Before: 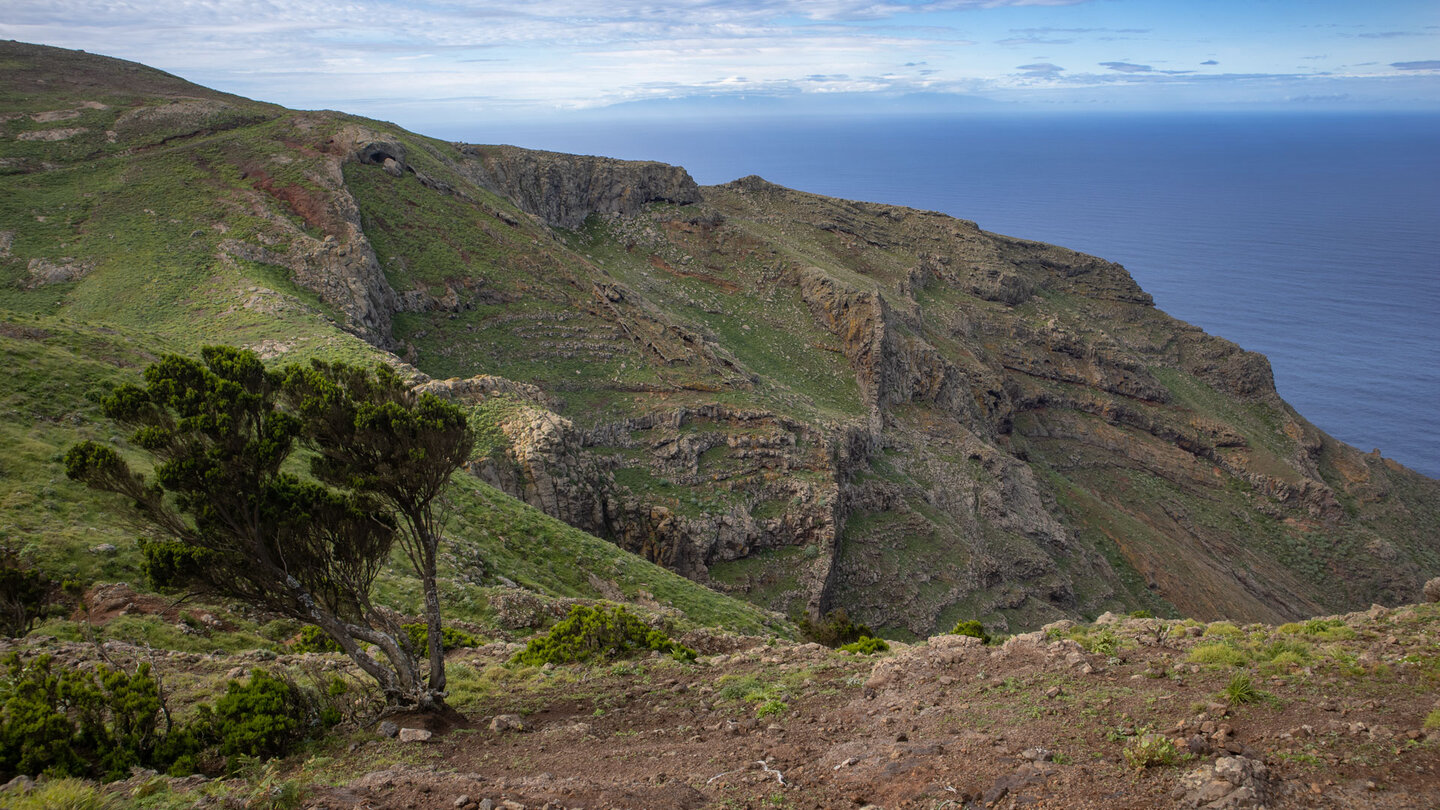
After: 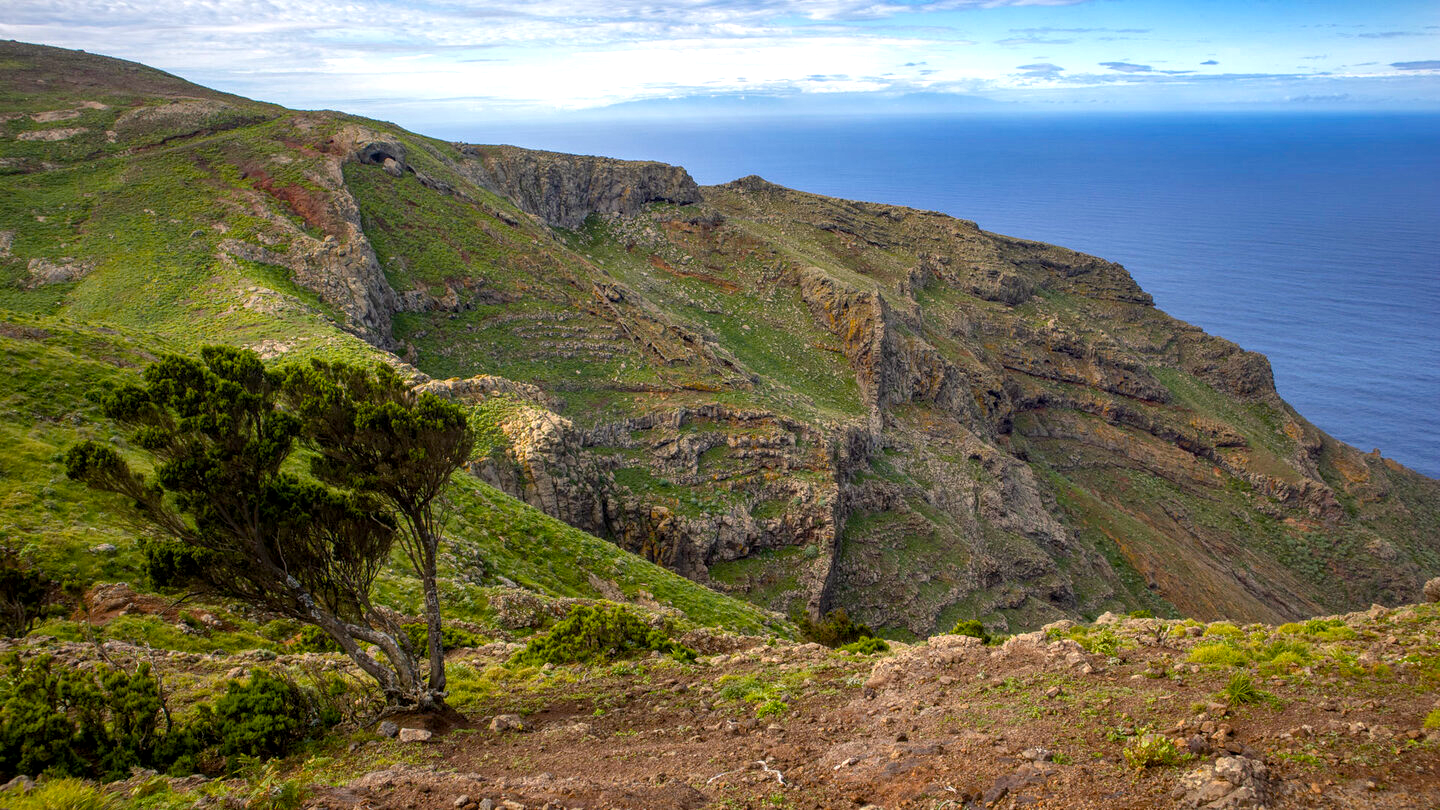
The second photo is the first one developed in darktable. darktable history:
local contrast: on, module defaults
color balance rgb: power › hue 311.82°, highlights gain › chroma 2.121%, highlights gain › hue 74.29°, perceptual saturation grading › global saturation 34.868%, perceptual saturation grading › highlights -25.701%, perceptual saturation grading › shadows 24.304%, perceptual brilliance grading › global brilliance 11.636%, global vibrance 20%
exposure: compensate exposure bias true, compensate highlight preservation false
